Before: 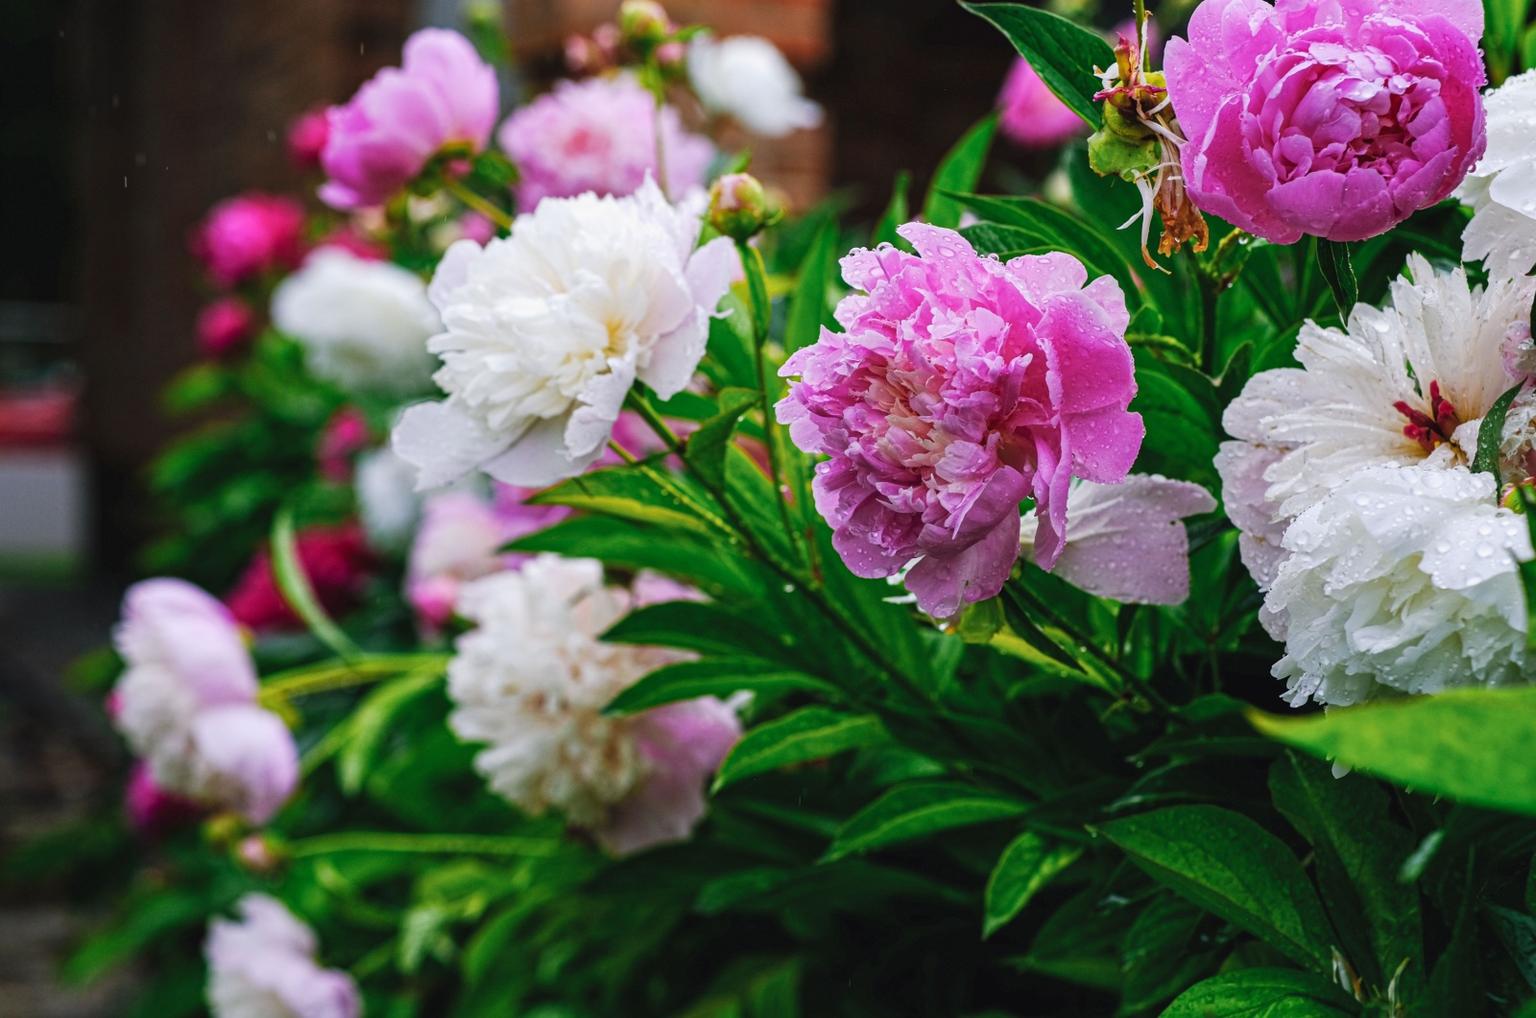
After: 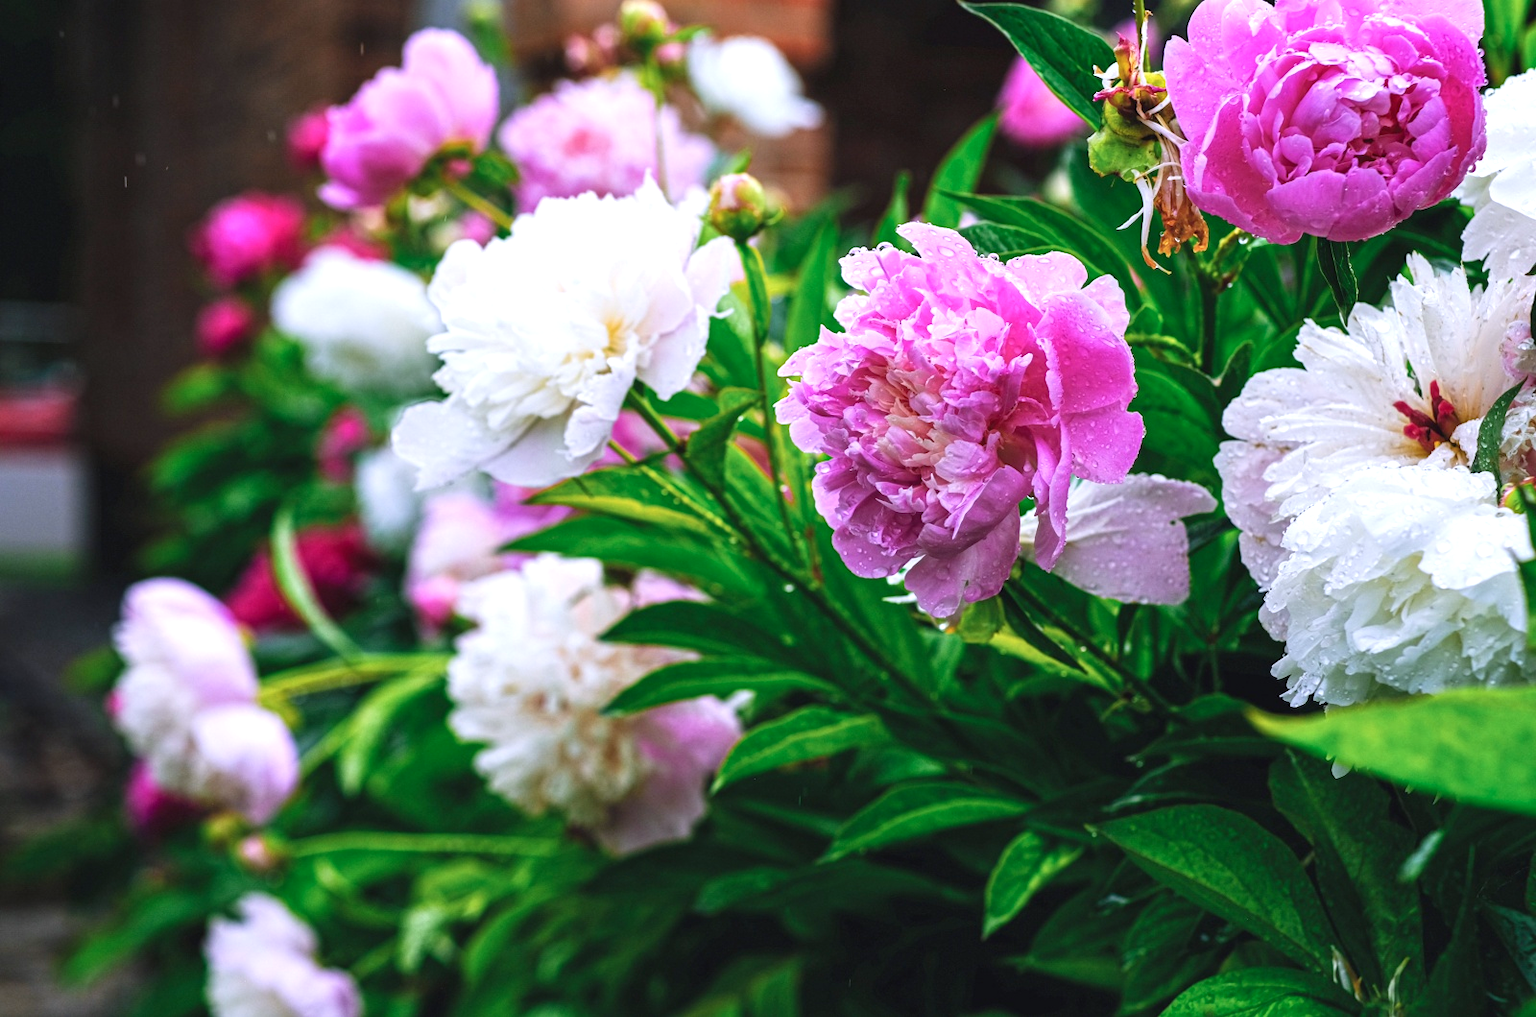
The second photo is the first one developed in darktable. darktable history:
exposure: exposure 0.558 EV, compensate highlight preservation false
color calibration: illuminant as shot in camera, x 0.358, y 0.373, temperature 4628.91 K
